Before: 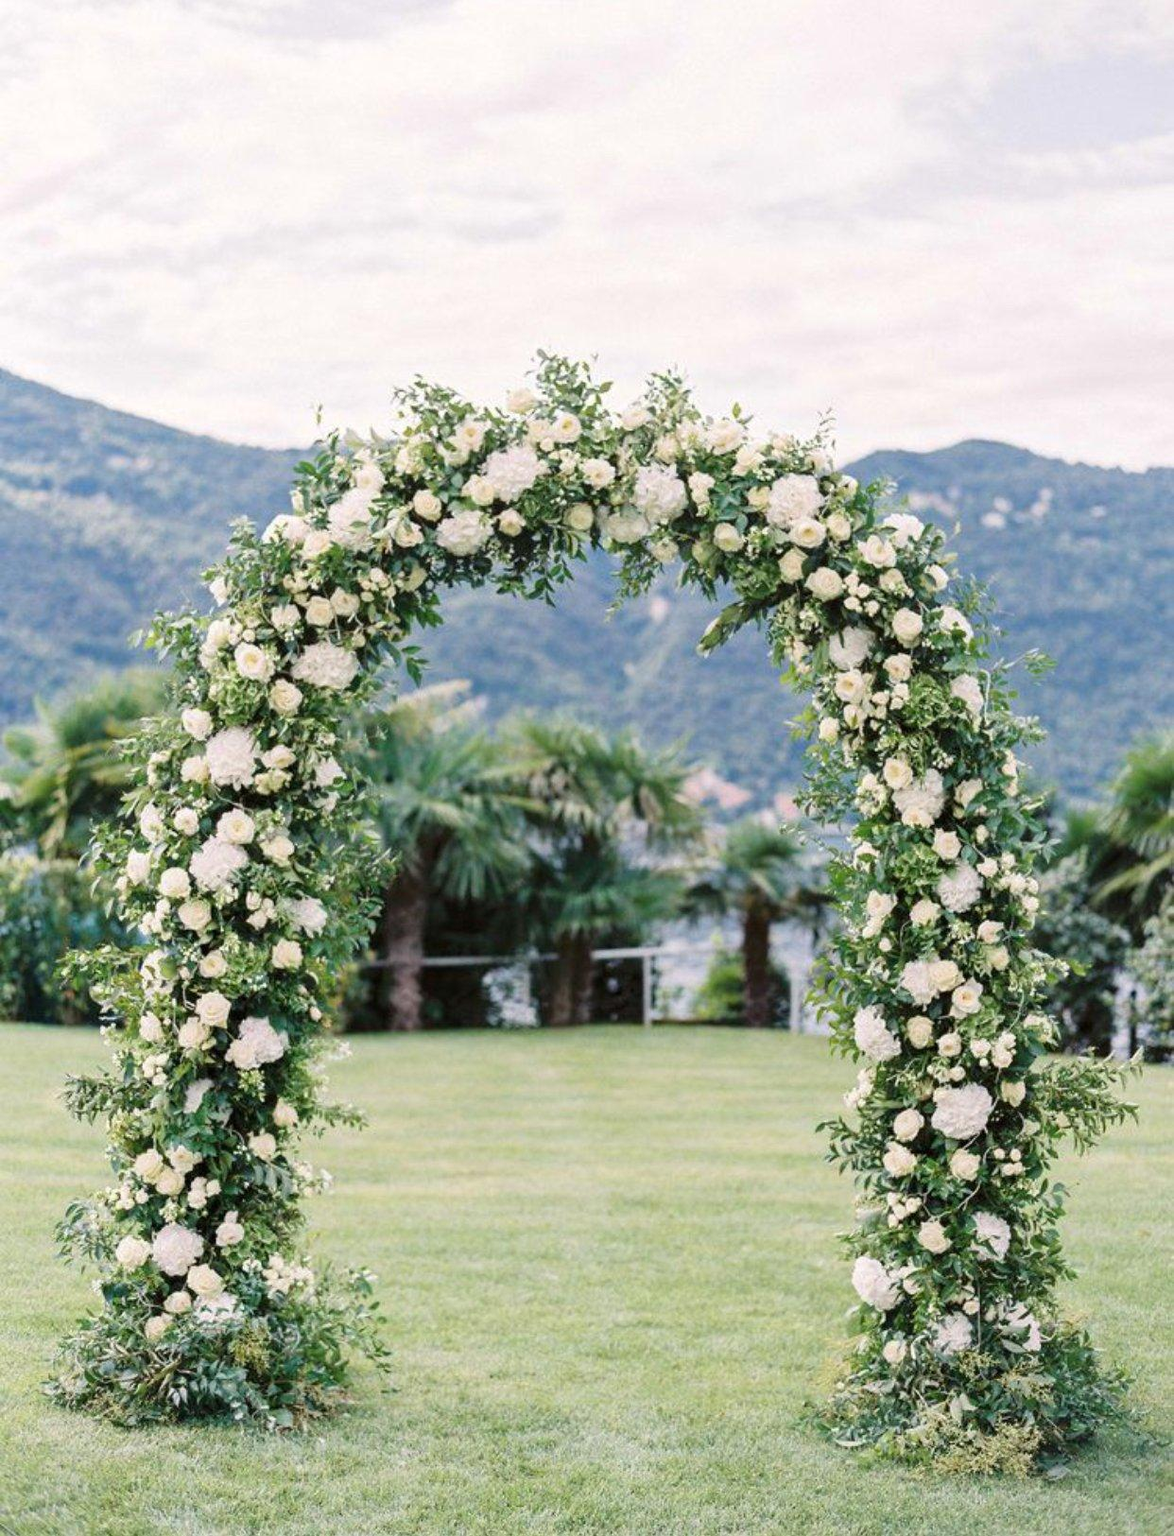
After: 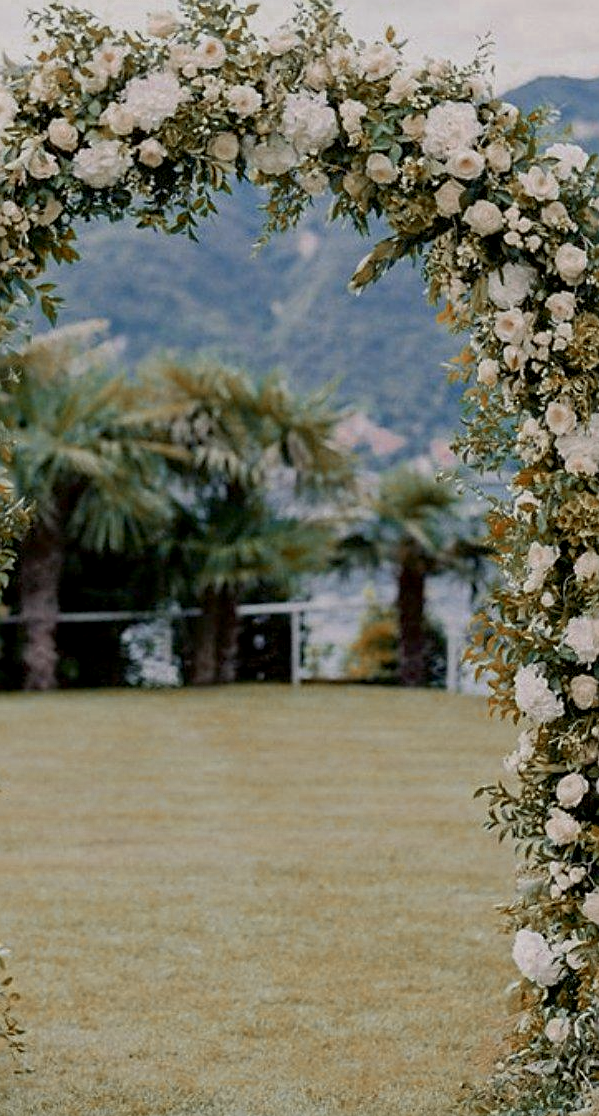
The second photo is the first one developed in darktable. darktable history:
crop: left 31.379%, top 24.658%, right 20.326%, bottom 6.628%
exposure: black level correction 0.009, exposure -0.637 EV, compensate highlight preservation false
color zones: curves: ch0 [(0.006, 0.385) (0.143, 0.563) (0.243, 0.321) (0.352, 0.464) (0.516, 0.456) (0.625, 0.5) (0.75, 0.5) (0.875, 0.5)]; ch1 [(0, 0.5) (0.134, 0.504) (0.246, 0.463) (0.421, 0.515) (0.5, 0.56) (0.625, 0.5) (0.75, 0.5) (0.875, 0.5)]; ch2 [(0, 0.5) (0.131, 0.426) (0.307, 0.289) (0.38, 0.188) (0.513, 0.216) (0.625, 0.548) (0.75, 0.468) (0.838, 0.396) (0.971, 0.311)]
sharpen: on, module defaults
